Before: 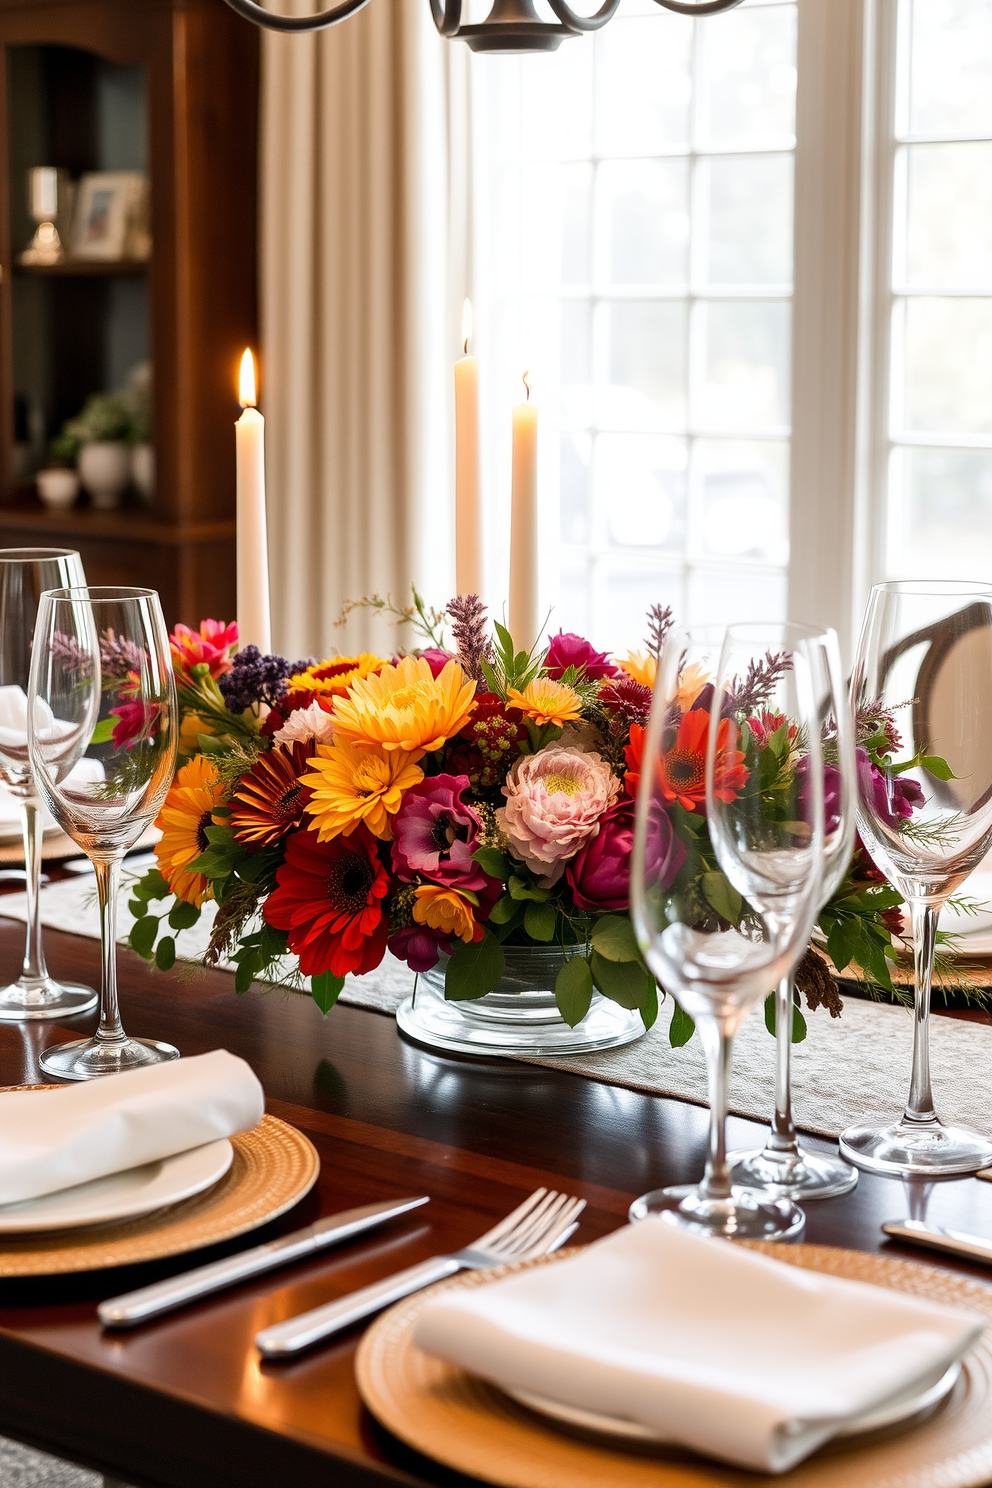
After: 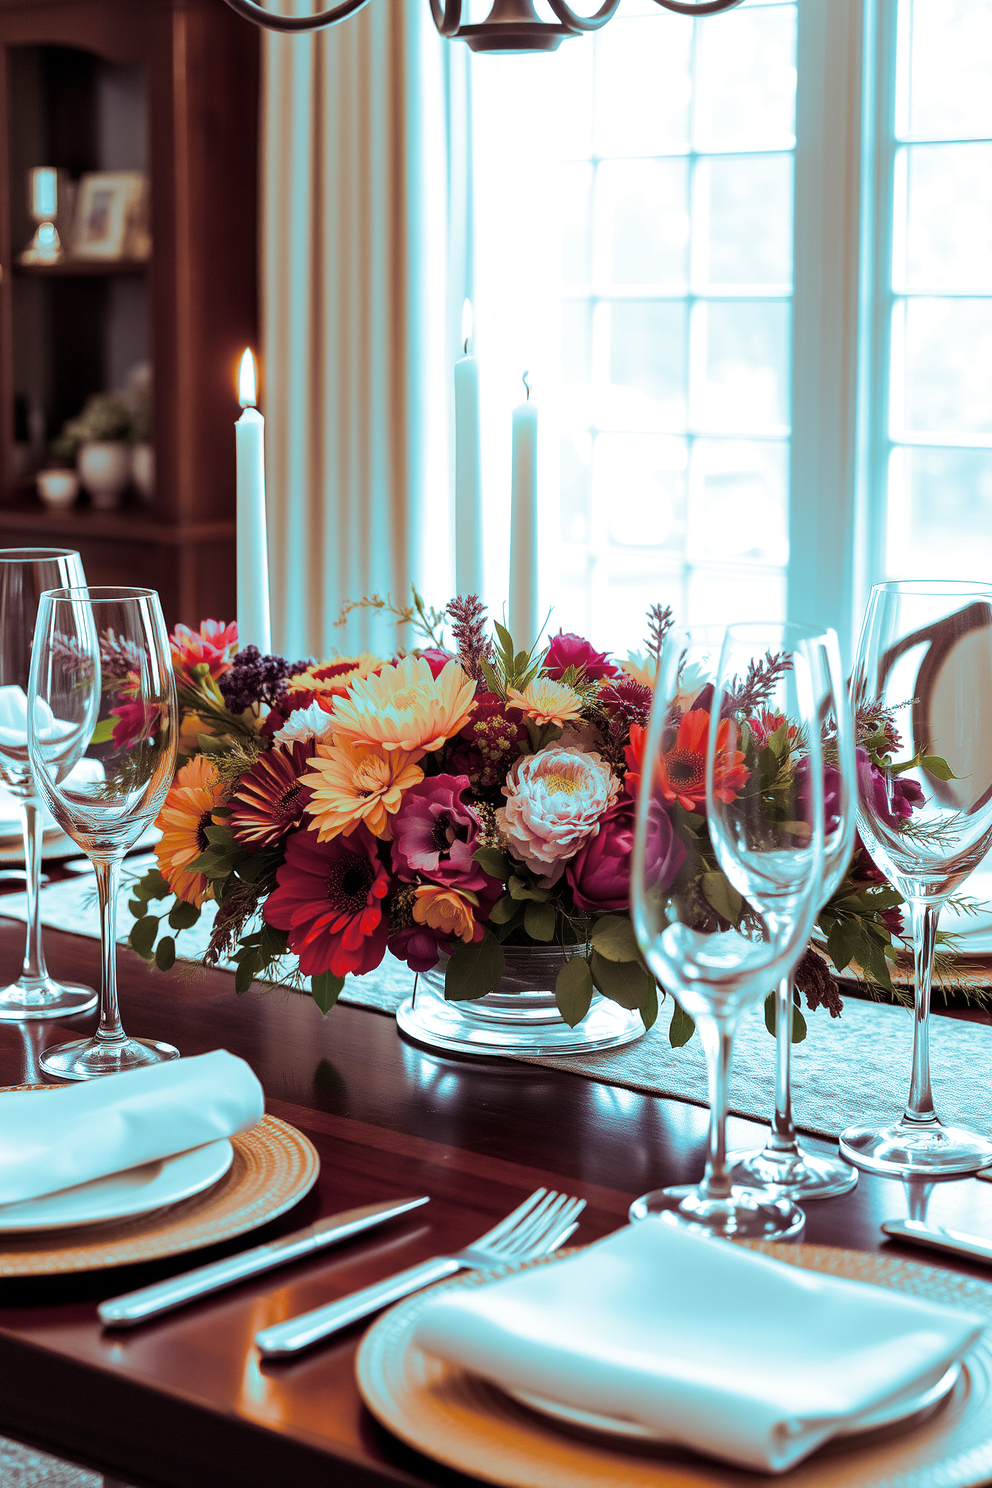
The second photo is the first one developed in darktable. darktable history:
split-toning: shadows › hue 327.6°, highlights › hue 198°, highlights › saturation 0.55, balance -21.25, compress 0%
white balance: red 0.967, blue 1.049
